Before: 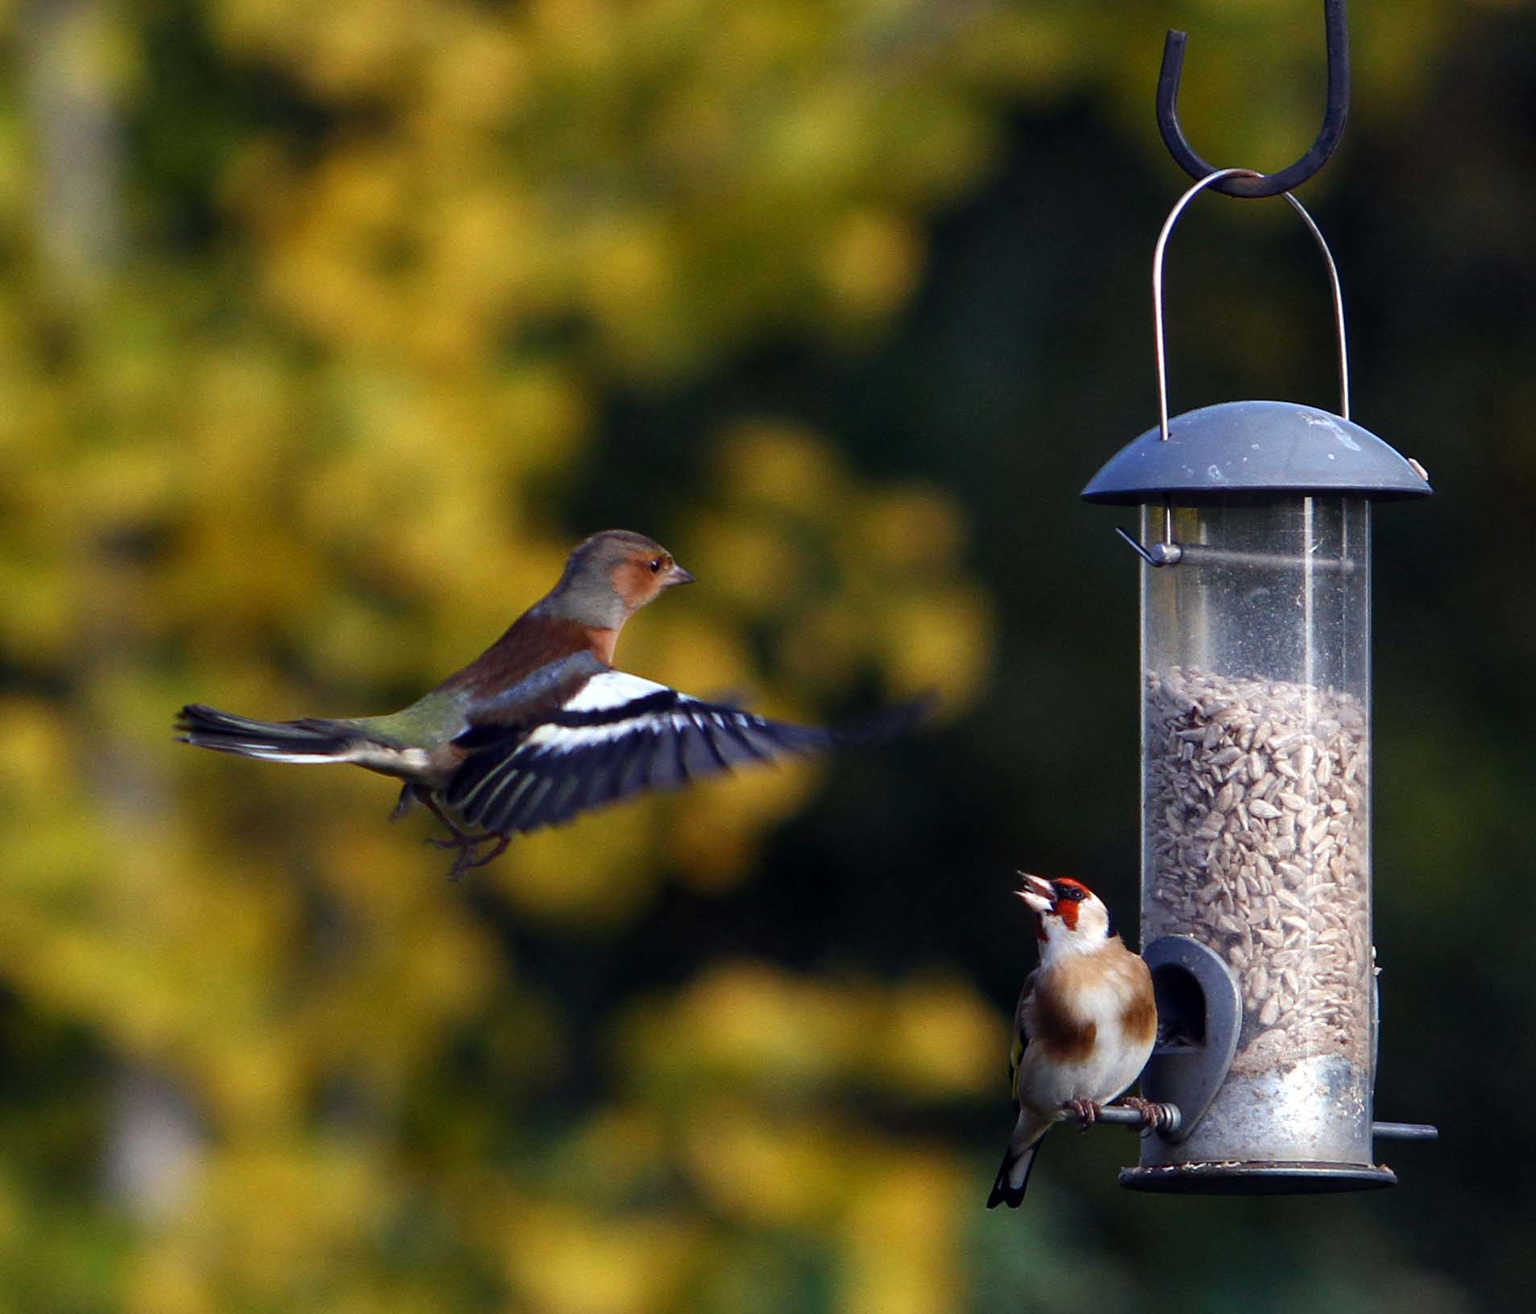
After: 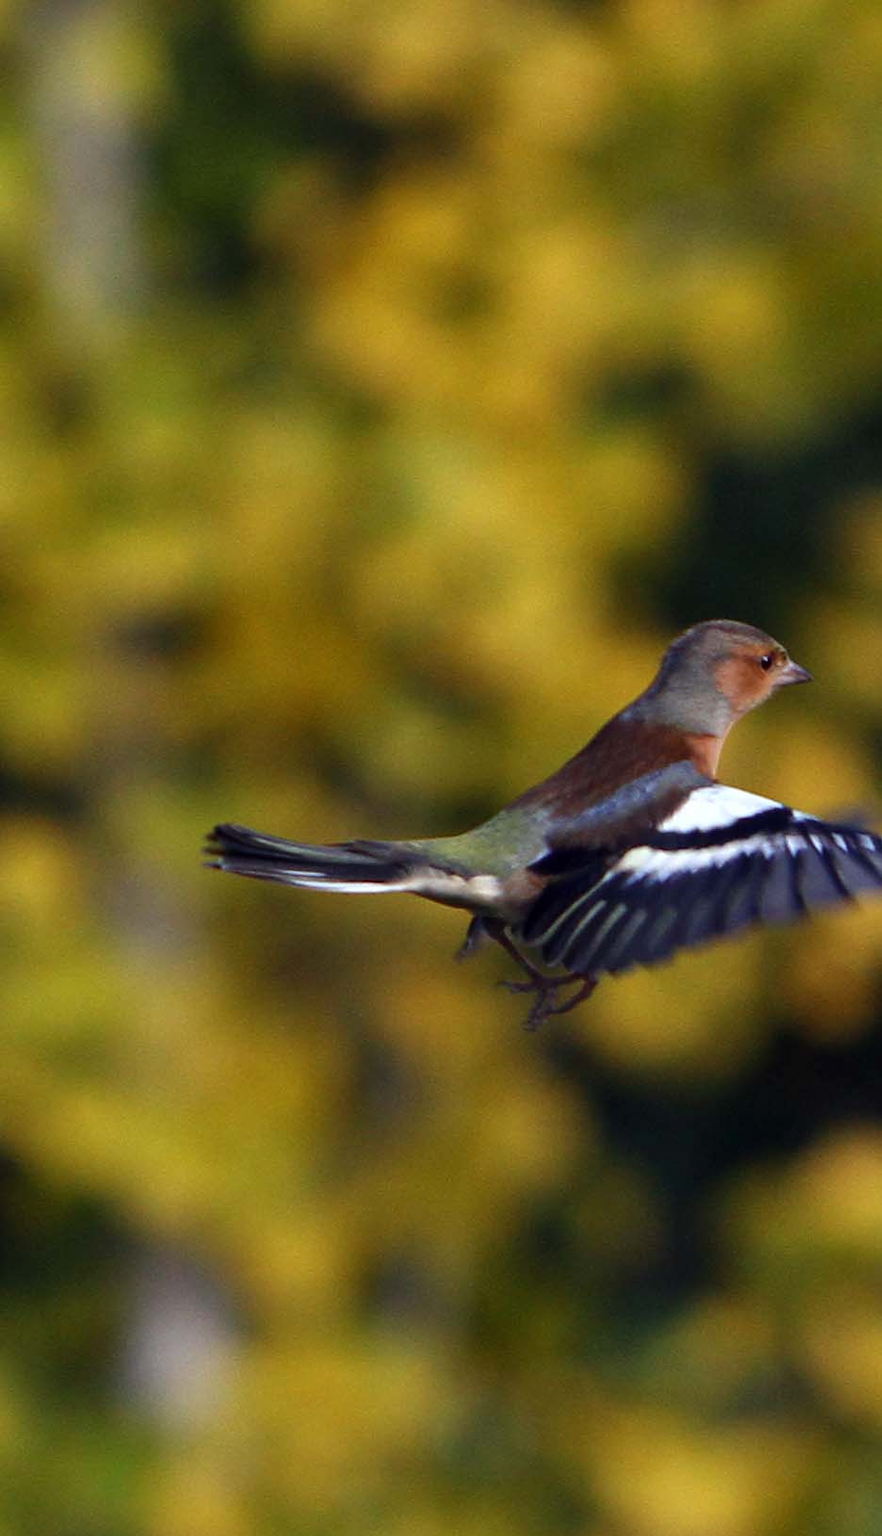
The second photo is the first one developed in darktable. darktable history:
crop and rotate: left 0%, top 0%, right 50.845%
shadows and highlights: shadows 37.27, highlights -28.18, soften with gaussian
